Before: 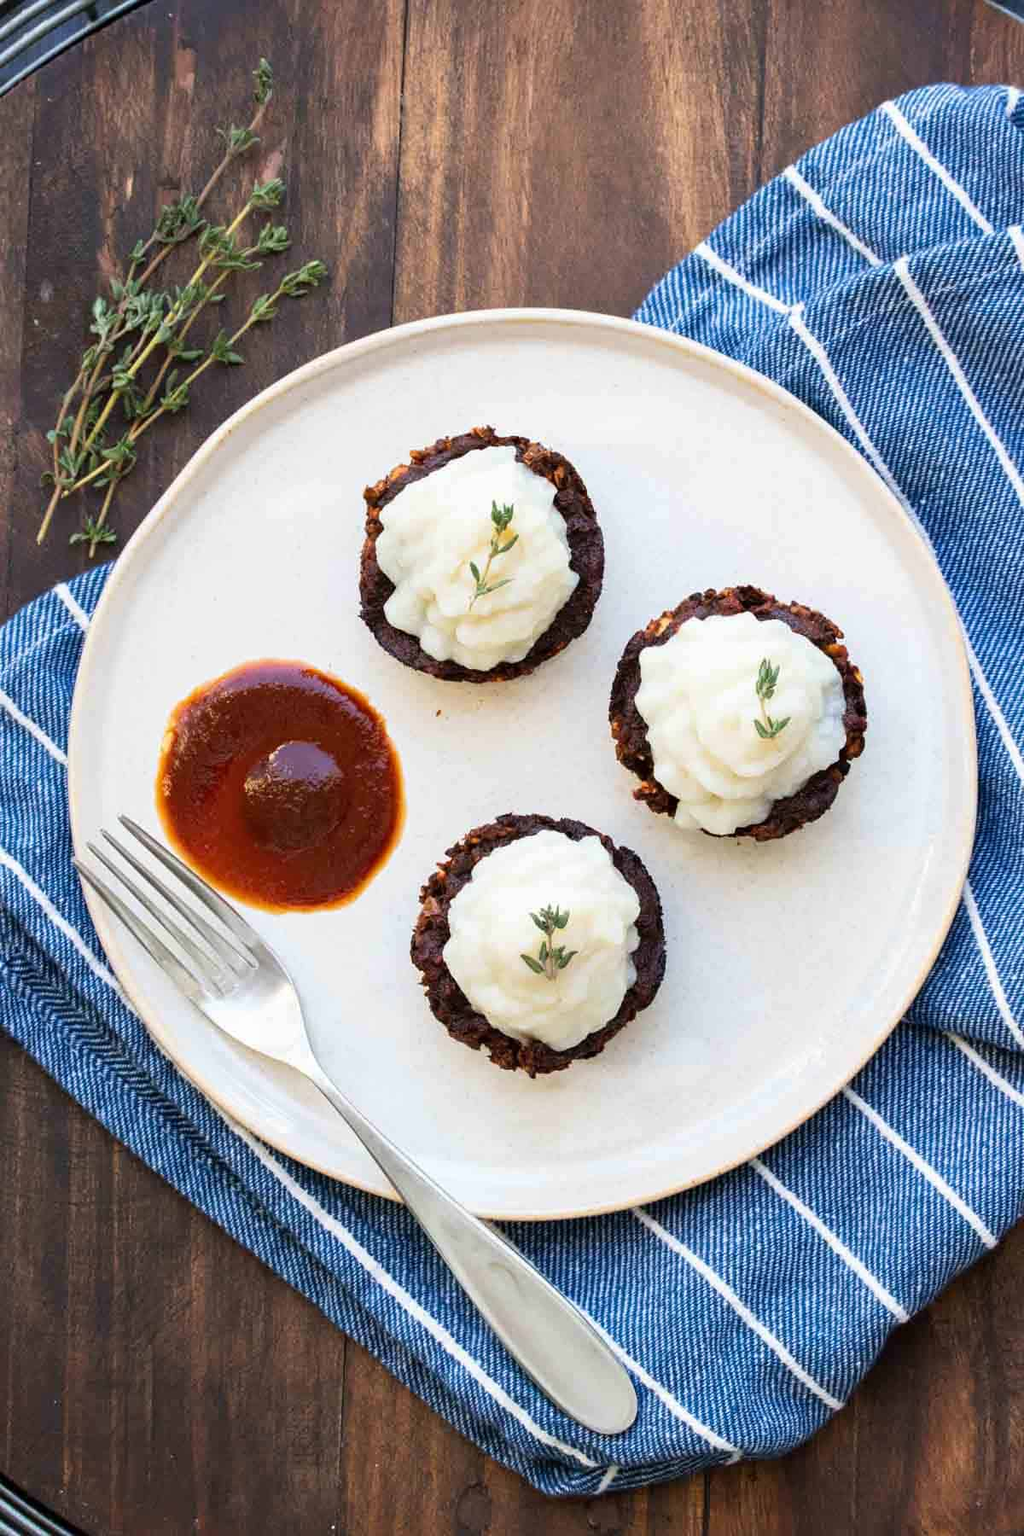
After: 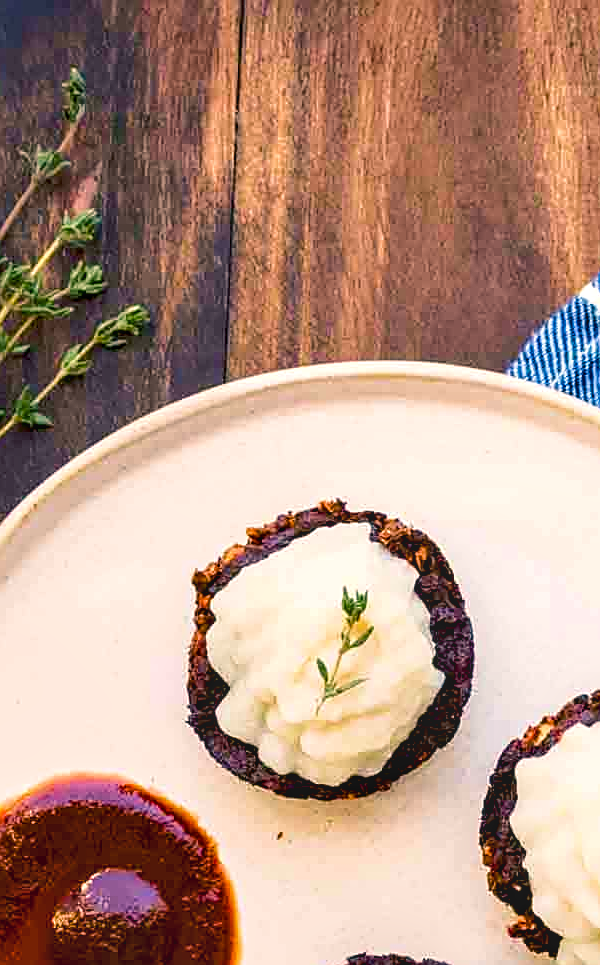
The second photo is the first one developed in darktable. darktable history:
sharpen: on, module defaults
color balance rgb: shadows lift › chroma 5.176%, shadows lift › hue 237.73°, highlights gain › chroma 3.223%, highlights gain › hue 57.02°, global offset › luminance -0.303%, global offset › hue 259.98°, perceptual saturation grading › global saturation 40.864%, perceptual saturation grading › highlights -50.188%, perceptual saturation grading › shadows 30.774%
velvia: on, module defaults
crop: left 19.559%, right 30.434%, bottom 46.381%
local contrast: on, module defaults
exposure: black level correction 0.008, exposure 0.095 EV, compensate exposure bias true, compensate highlight preservation false
tone curve: curves: ch0 [(0, 0.021) (0.059, 0.053) (0.212, 0.18) (0.337, 0.304) (0.495, 0.505) (0.725, 0.731) (0.89, 0.919) (1, 1)]; ch1 [(0, 0) (0.094, 0.081) (0.311, 0.282) (0.421, 0.417) (0.479, 0.475) (0.54, 0.55) (0.615, 0.65) (0.683, 0.688) (1, 1)]; ch2 [(0, 0) (0.257, 0.217) (0.44, 0.431) (0.498, 0.507) (0.603, 0.598) (1, 1)], color space Lab, linked channels, preserve colors none
color zones: curves: ch1 [(0, 0.525) (0.143, 0.556) (0.286, 0.52) (0.429, 0.5) (0.571, 0.5) (0.714, 0.5) (0.857, 0.503) (1, 0.525)]
